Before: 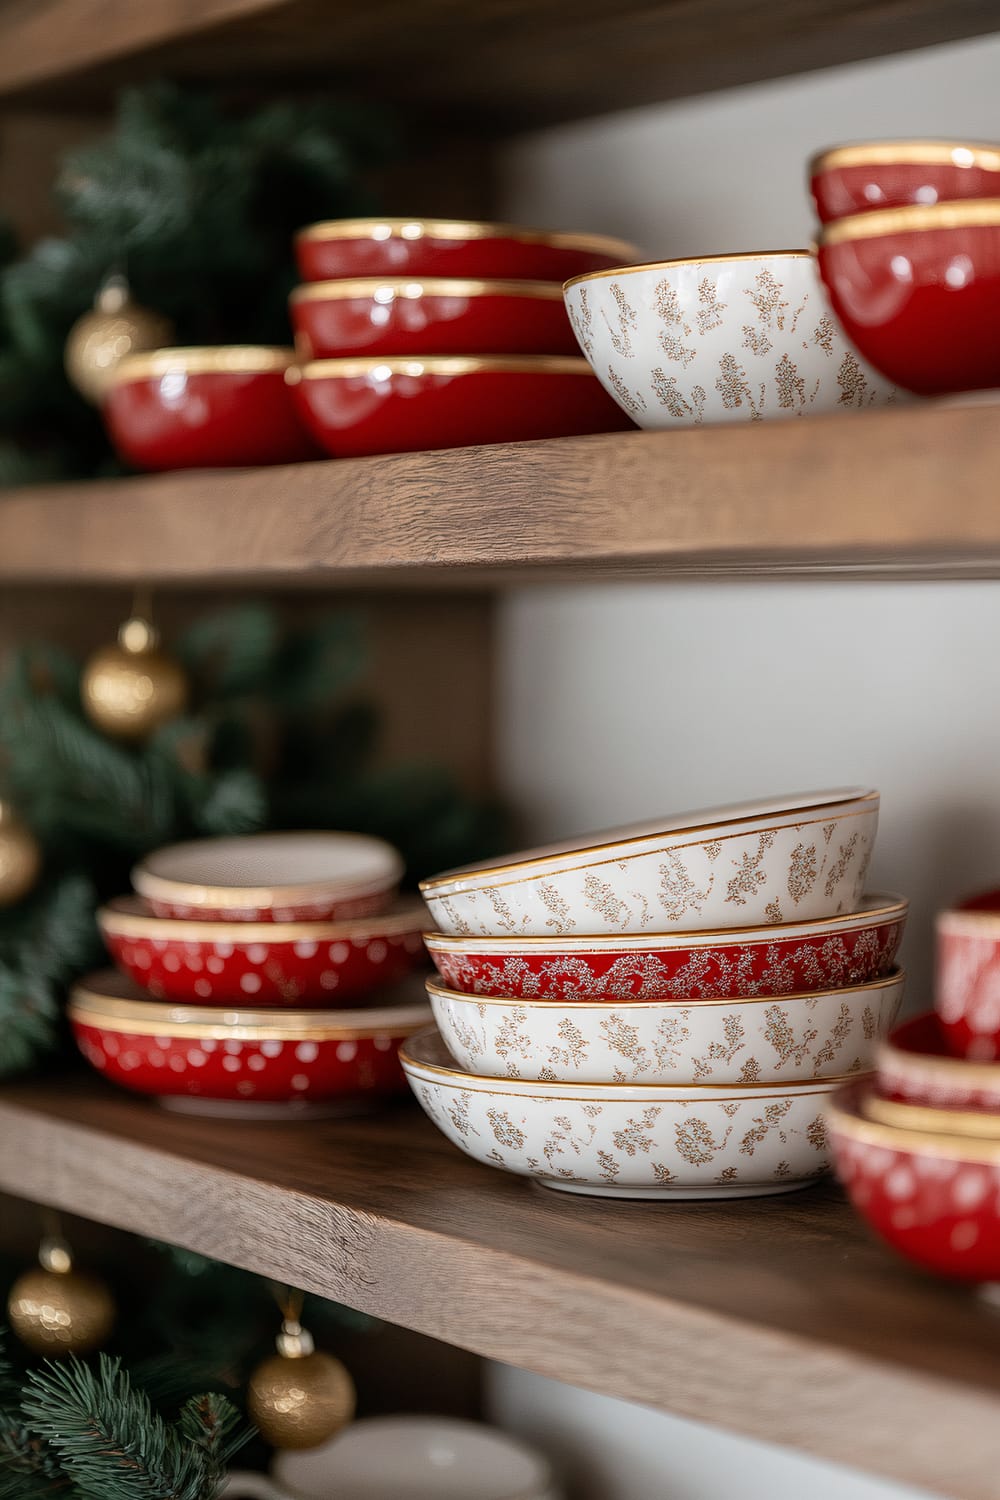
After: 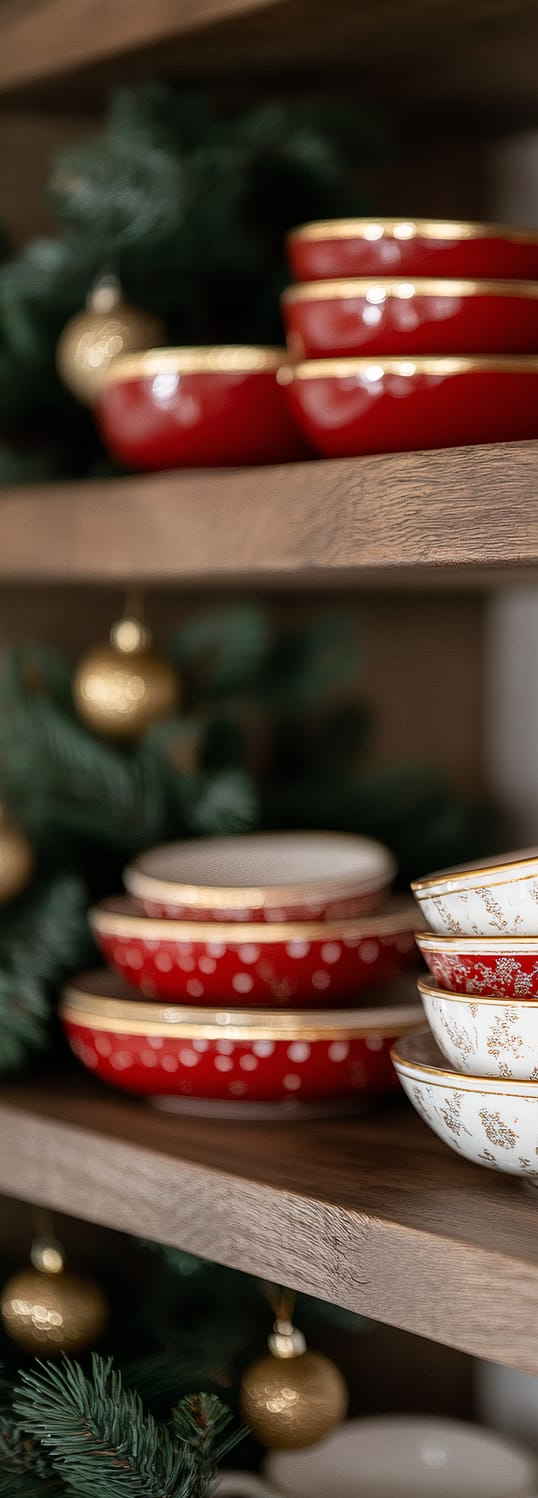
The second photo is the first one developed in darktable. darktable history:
crop: left 0.897%, right 45.234%, bottom 0.09%
shadows and highlights: shadows 1.06, highlights 41.07
